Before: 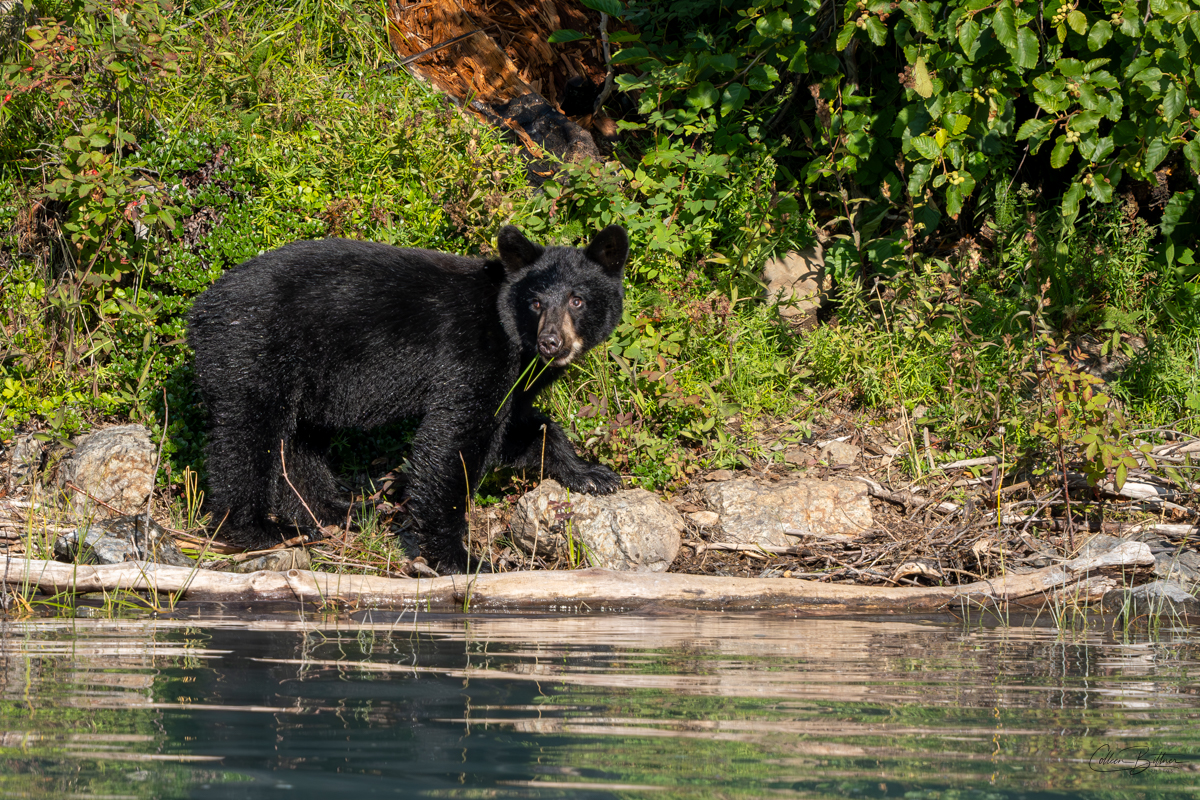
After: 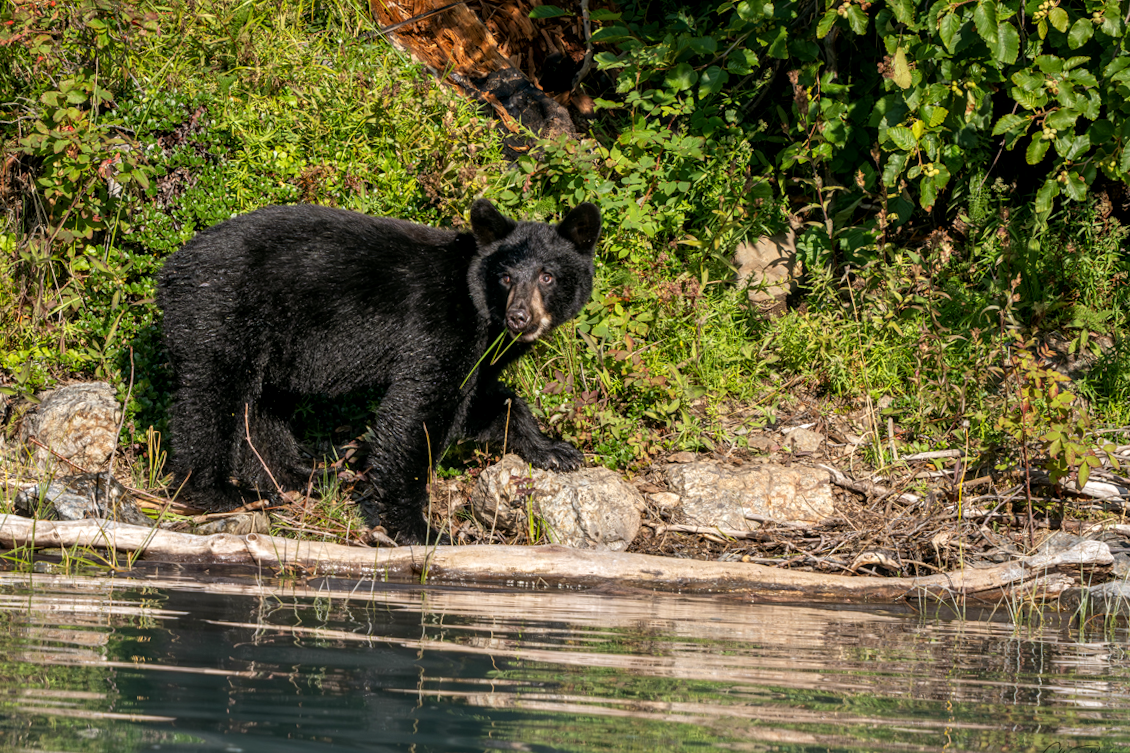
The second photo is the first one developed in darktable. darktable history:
color balance: mode lift, gamma, gain (sRGB), lift [1, 0.99, 1.01, 0.992], gamma [1, 1.037, 0.974, 0.963]
crop and rotate: angle -2.38°
local contrast: on, module defaults
